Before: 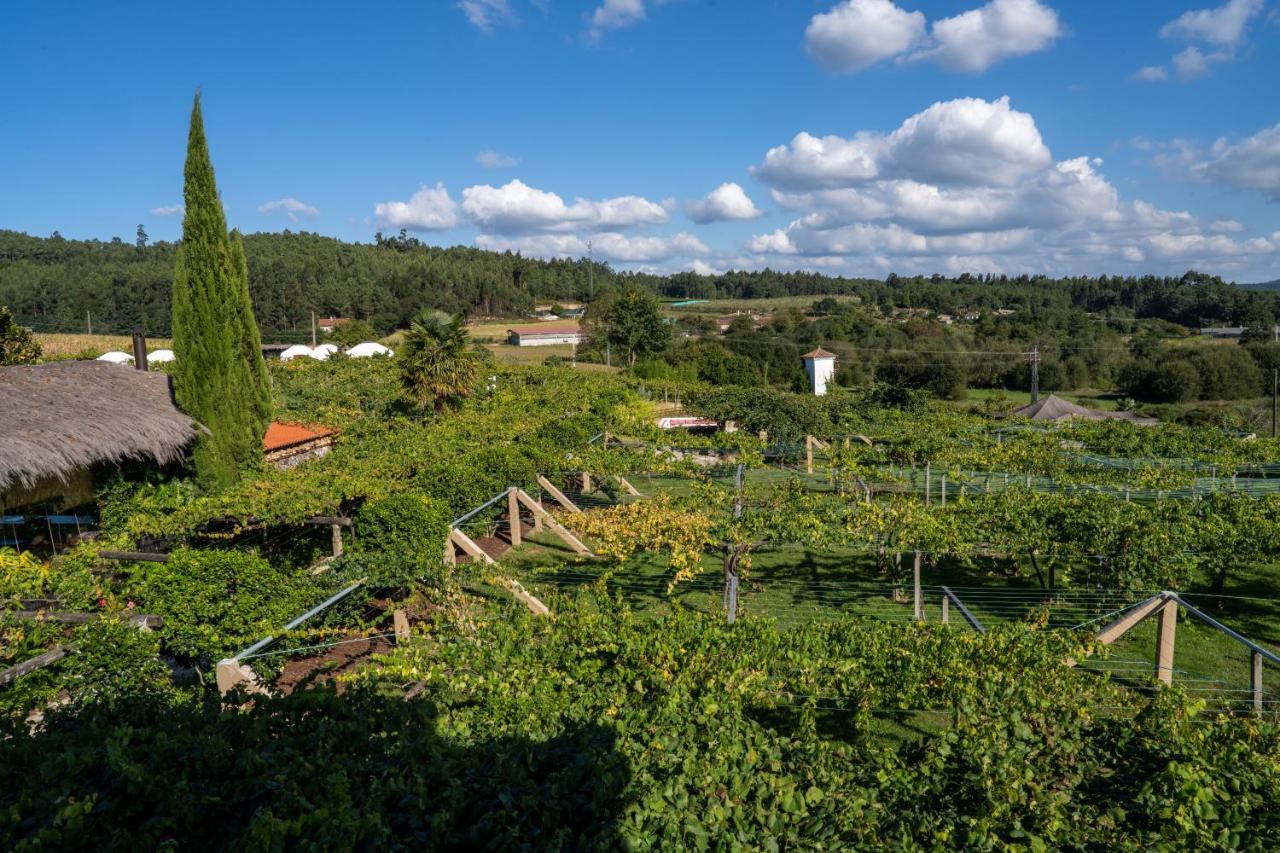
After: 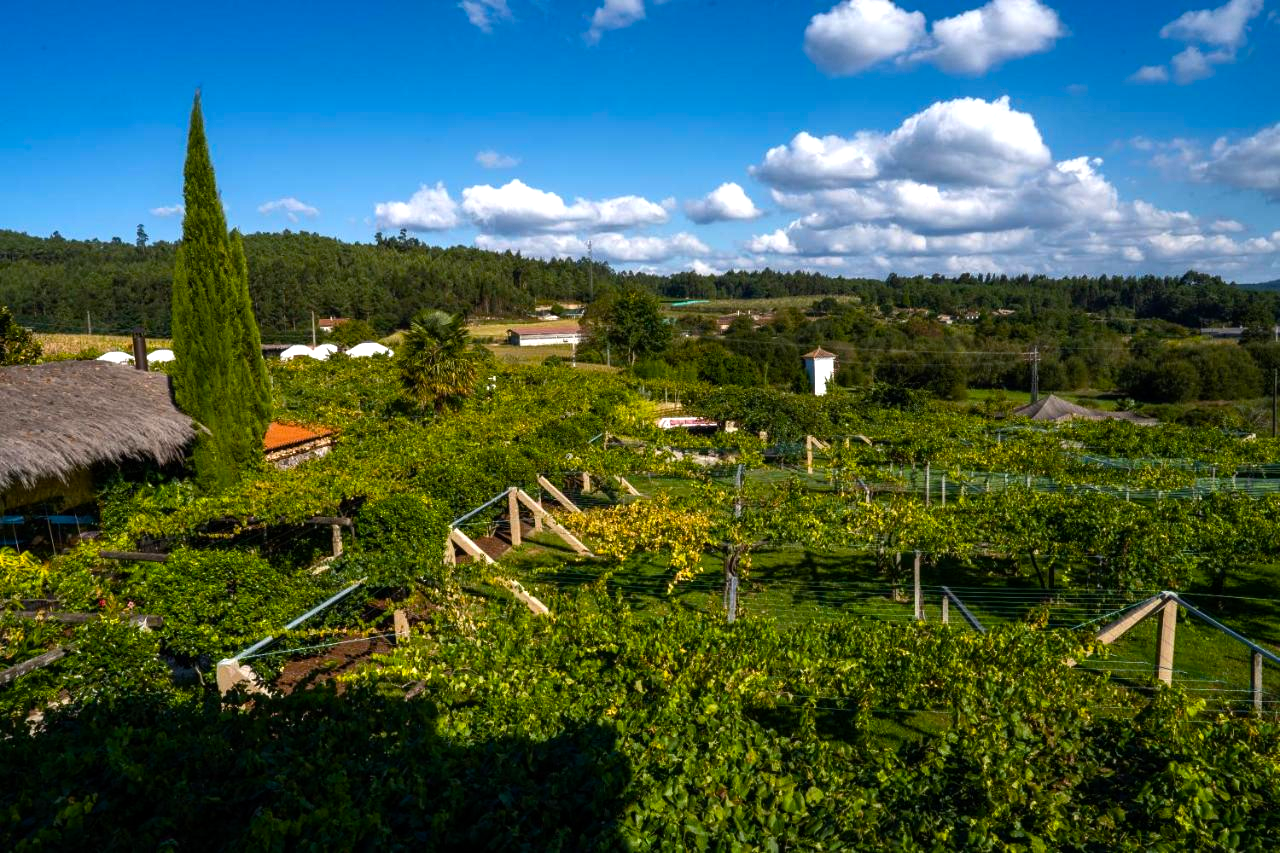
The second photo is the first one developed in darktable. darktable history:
color balance rgb: linear chroma grading › global chroma 14.523%, perceptual saturation grading › global saturation 20%, perceptual saturation grading › highlights -25.547%, perceptual saturation grading › shadows 24.787%, perceptual brilliance grading › highlights 14.413%, perceptual brilliance grading › mid-tones -6.371%, perceptual brilliance grading › shadows -27.645%, global vibrance 25.104%
contrast brightness saturation: saturation -0.061
